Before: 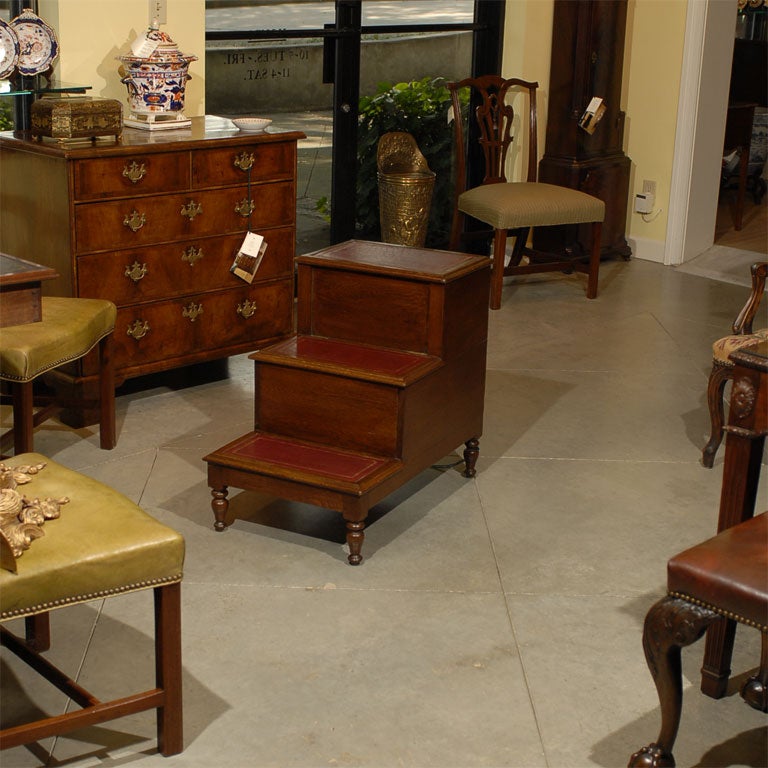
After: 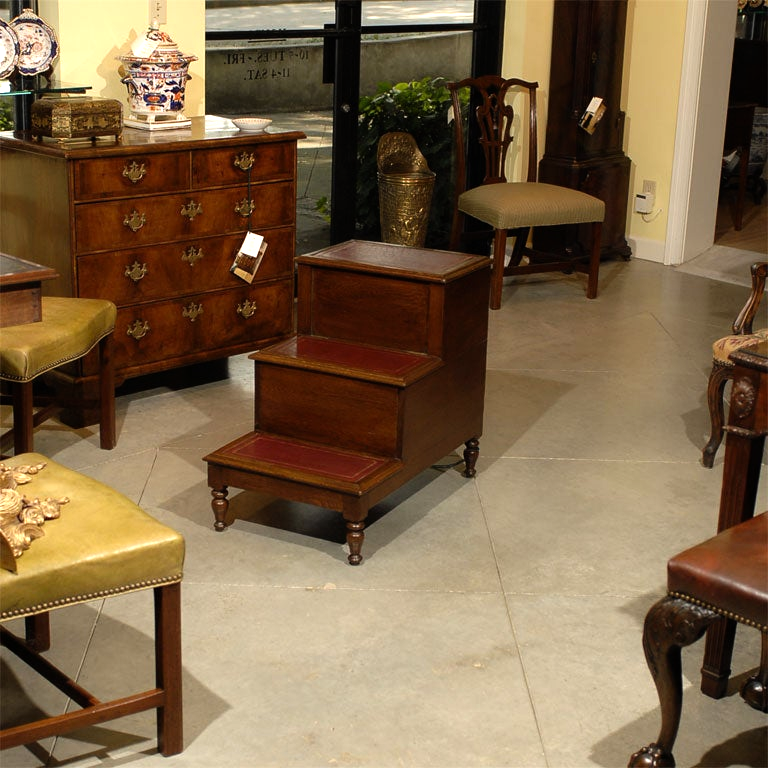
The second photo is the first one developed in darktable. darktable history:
tone equalizer: -8 EV -0.779 EV, -7 EV -0.732 EV, -6 EV -0.608 EV, -5 EV -0.4 EV, -3 EV 0.381 EV, -2 EV 0.6 EV, -1 EV 0.696 EV, +0 EV 0.76 EV
